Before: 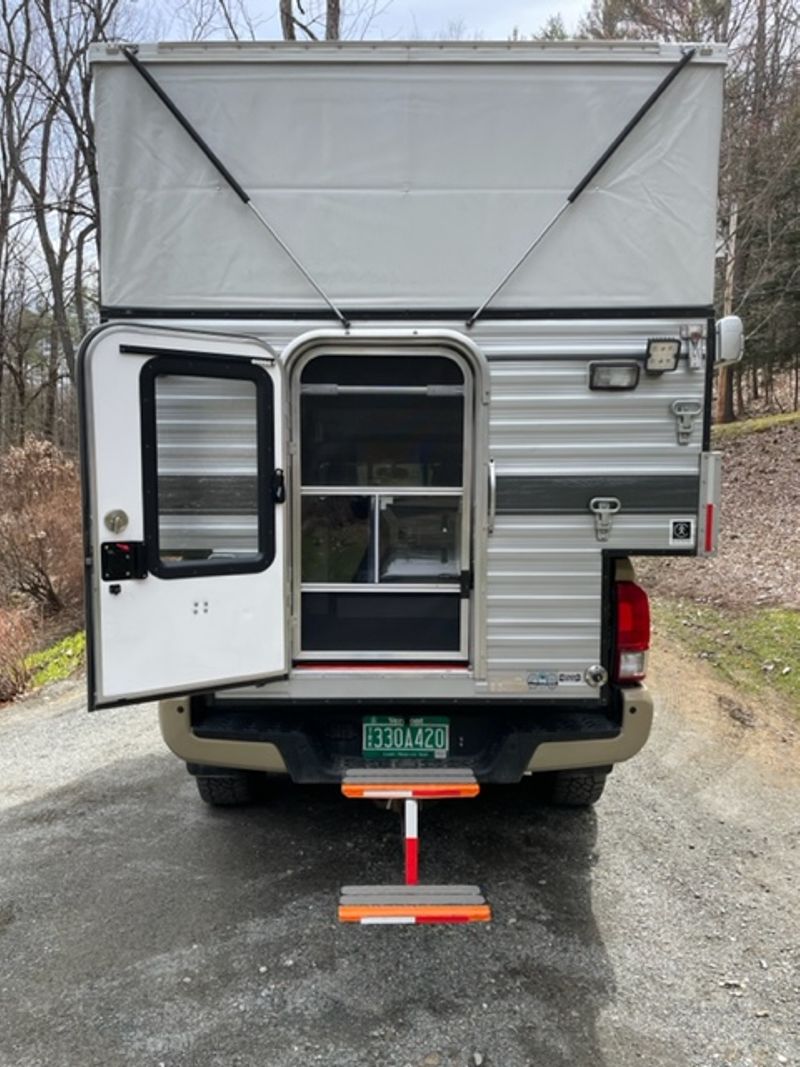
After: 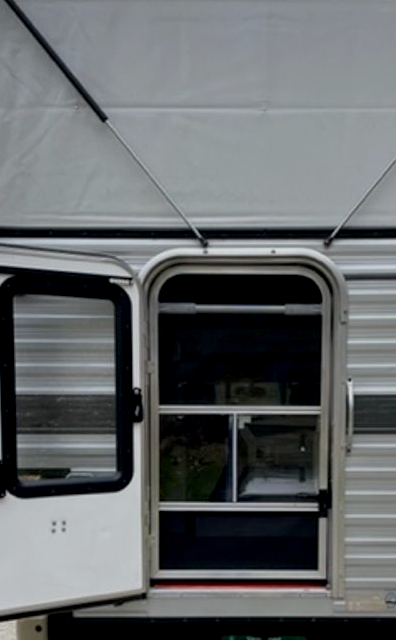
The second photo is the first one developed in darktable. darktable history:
exposure: black level correction 0.011, exposure -0.475 EV, compensate highlight preservation false
crop: left 17.8%, top 7.67%, right 32.436%, bottom 31.818%
